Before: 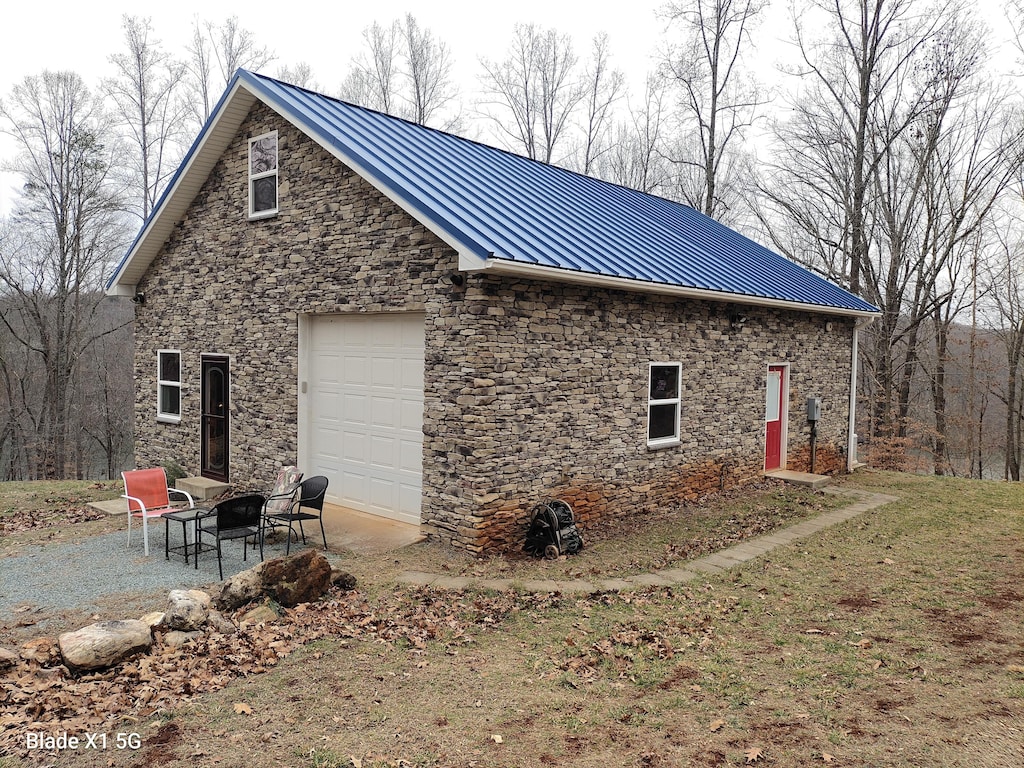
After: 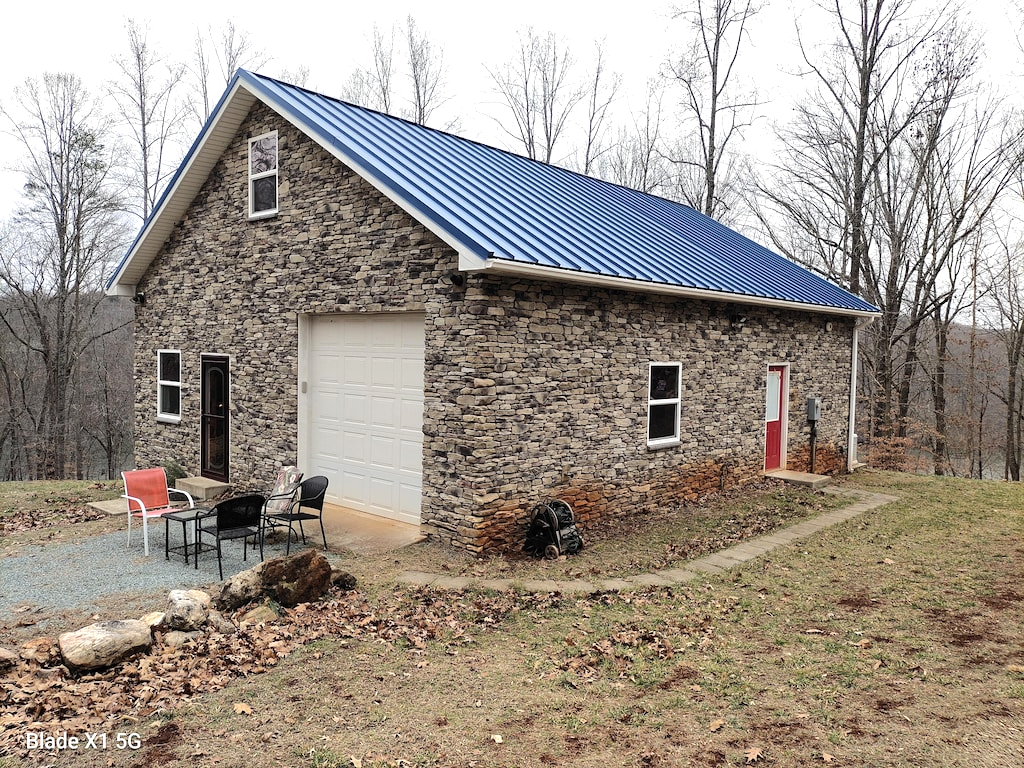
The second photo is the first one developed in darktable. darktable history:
tone equalizer: -8 EV -0.444 EV, -7 EV -0.402 EV, -6 EV -0.351 EV, -5 EV -0.231 EV, -3 EV 0.245 EV, -2 EV 0.315 EV, -1 EV 0.411 EV, +0 EV 0.415 EV, edges refinement/feathering 500, mask exposure compensation -1.57 EV, preserve details no
